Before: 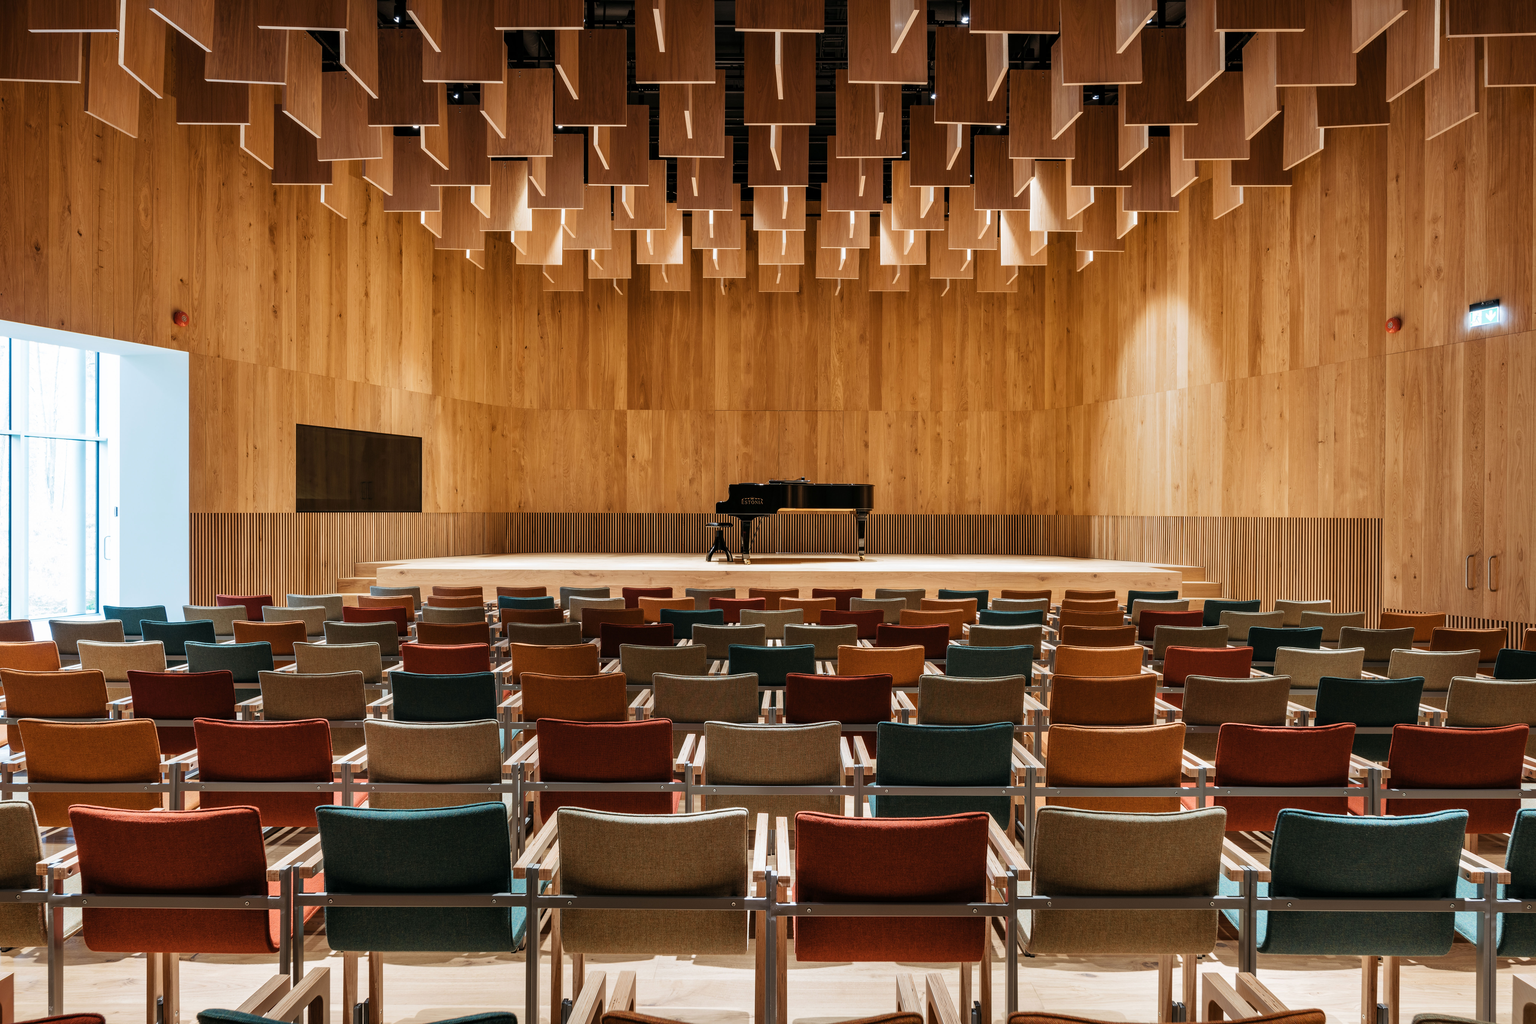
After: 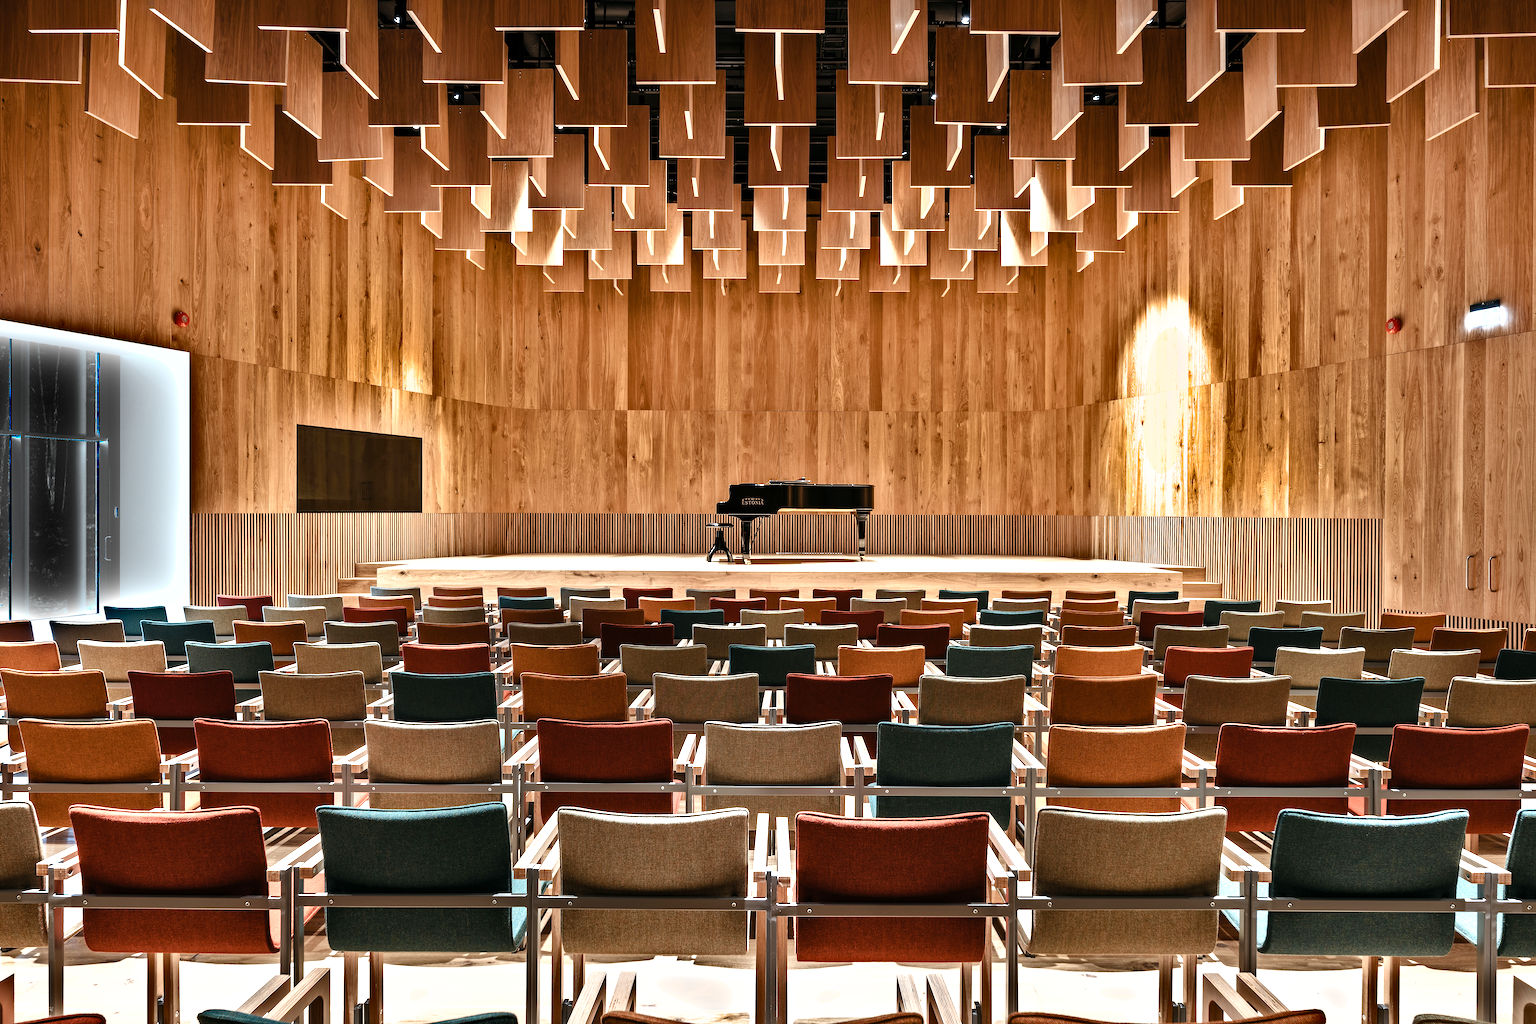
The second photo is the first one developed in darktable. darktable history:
color balance rgb: perceptual saturation grading › global saturation 0.441%, perceptual saturation grading › highlights -32.507%, perceptual saturation grading › mid-tones 5.718%, perceptual saturation grading › shadows 18.37%, global vibrance 6.23%
shadows and highlights: shadows 20.84, highlights -82.42, soften with gaussian
sharpen: radius 1.556, amount 0.375, threshold 1.718
tone equalizer: -8 EV -0.438 EV, -7 EV -0.415 EV, -6 EV -0.346 EV, -5 EV -0.211 EV, -3 EV 0.212 EV, -2 EV 0.332 EV, -1 EV 0.378 EV, +0 EV 0.43 EV, edges refinement/feathering 500, mask exposure compensation -1.57 EV, preserve details no
exposure: exposure 0.6 EV, compensate highlight preservation false
